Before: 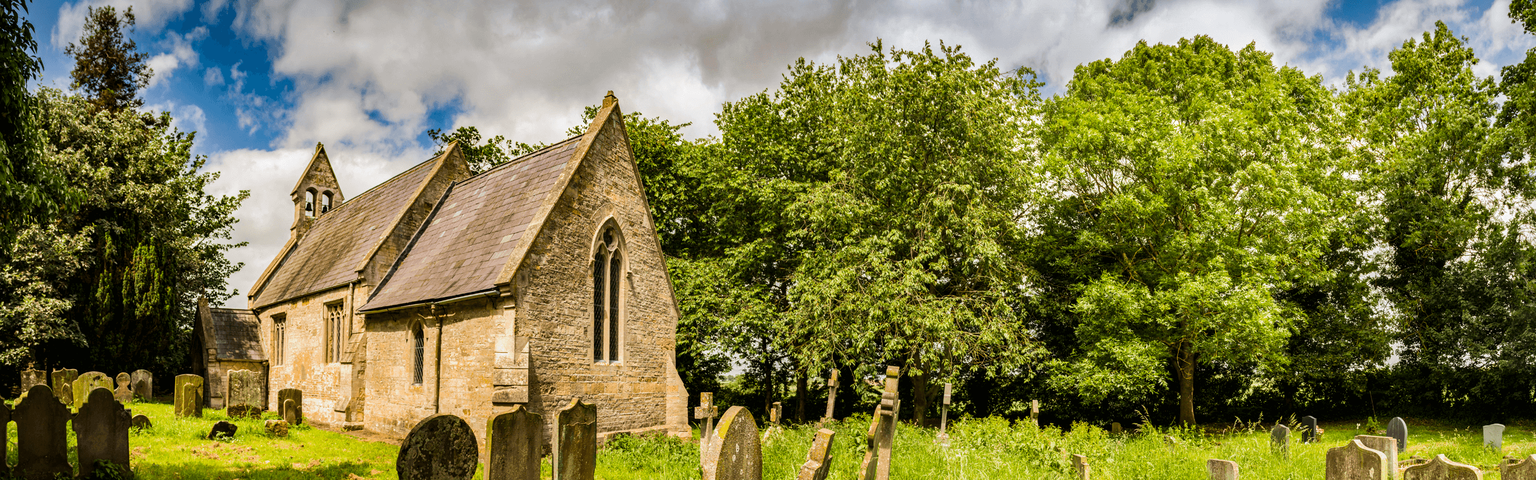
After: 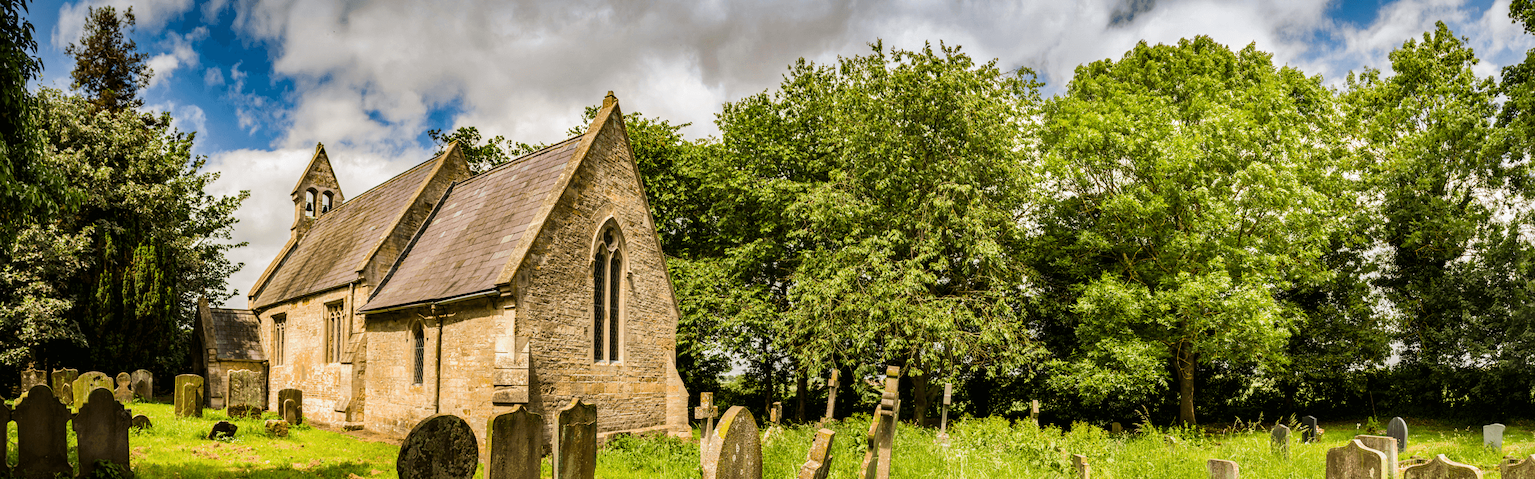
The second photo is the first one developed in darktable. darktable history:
color balance rgb: on, module defaults
tone equalizer: on, module defaults
